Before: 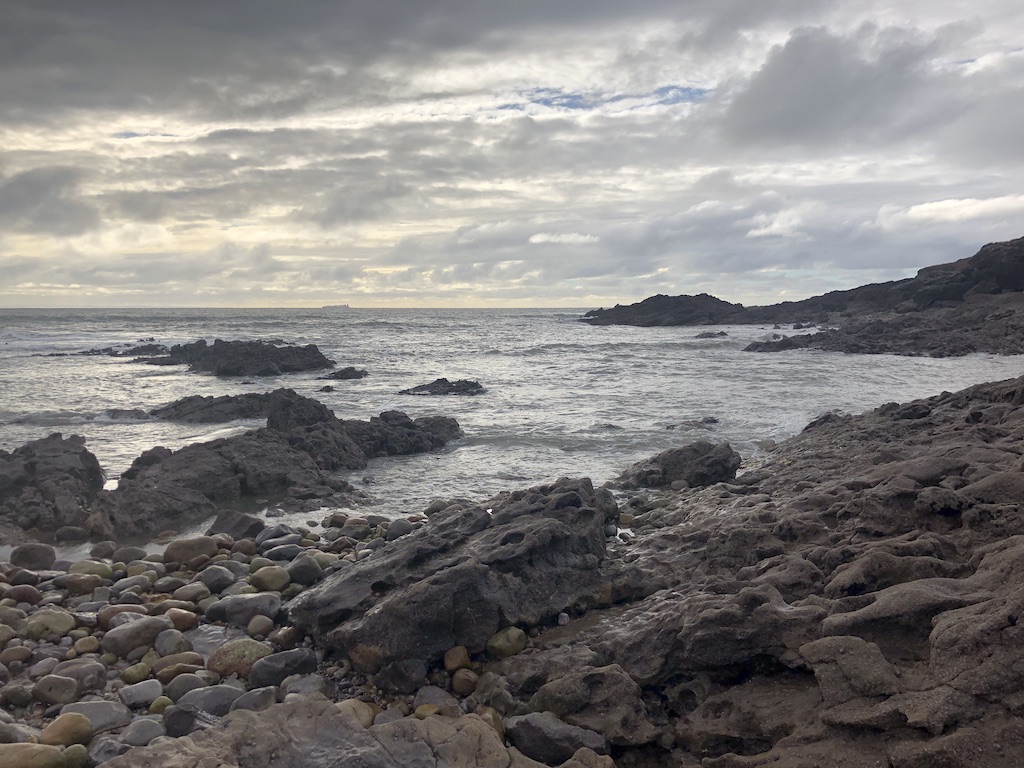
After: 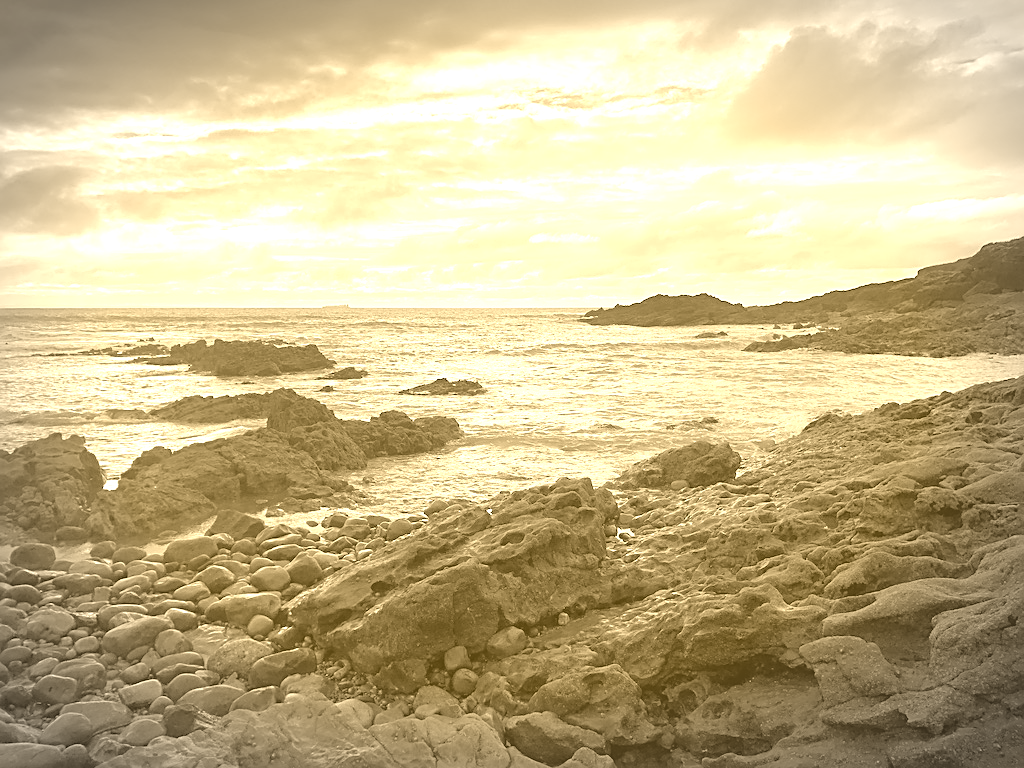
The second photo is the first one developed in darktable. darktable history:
vignetting: automatic ratio true
colorize: hue 36°, source mix 100%
sharpen: on, module defaults
